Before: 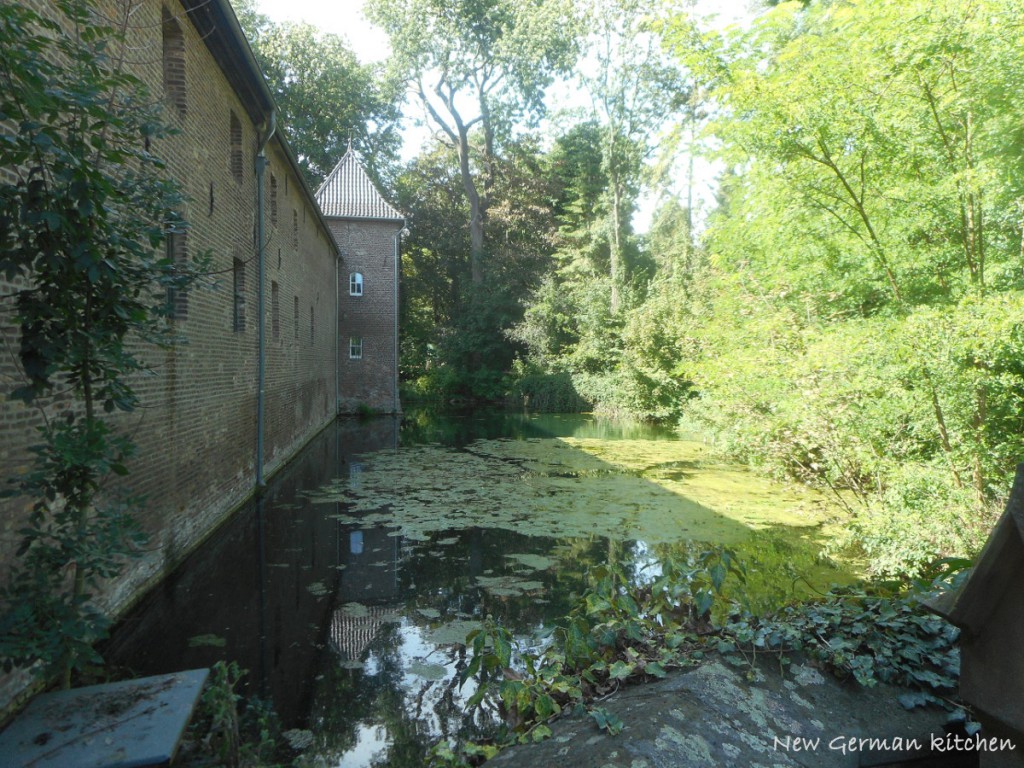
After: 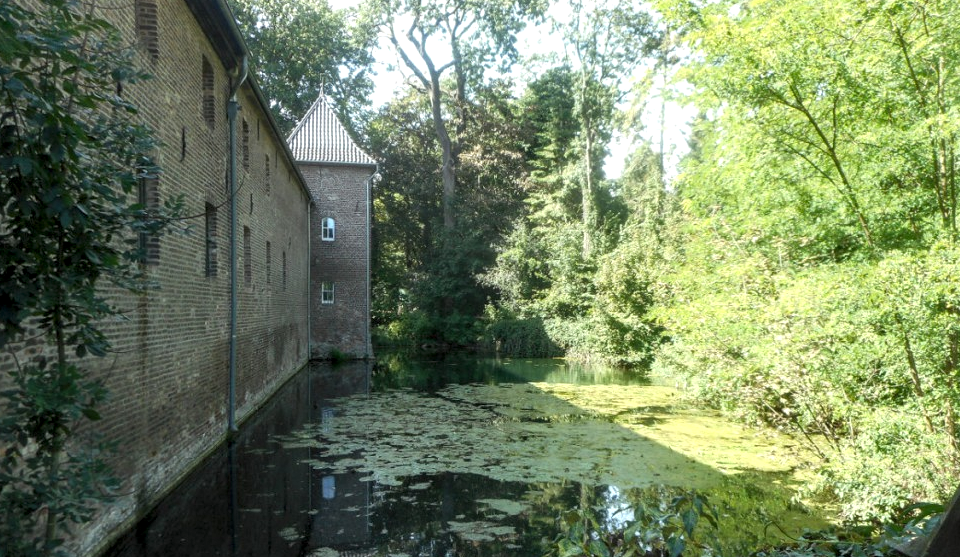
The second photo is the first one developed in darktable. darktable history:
crop: left 2.737%, top 7.287%, right 3.421%, bottom 20.179%
local contrast: detail 150%
